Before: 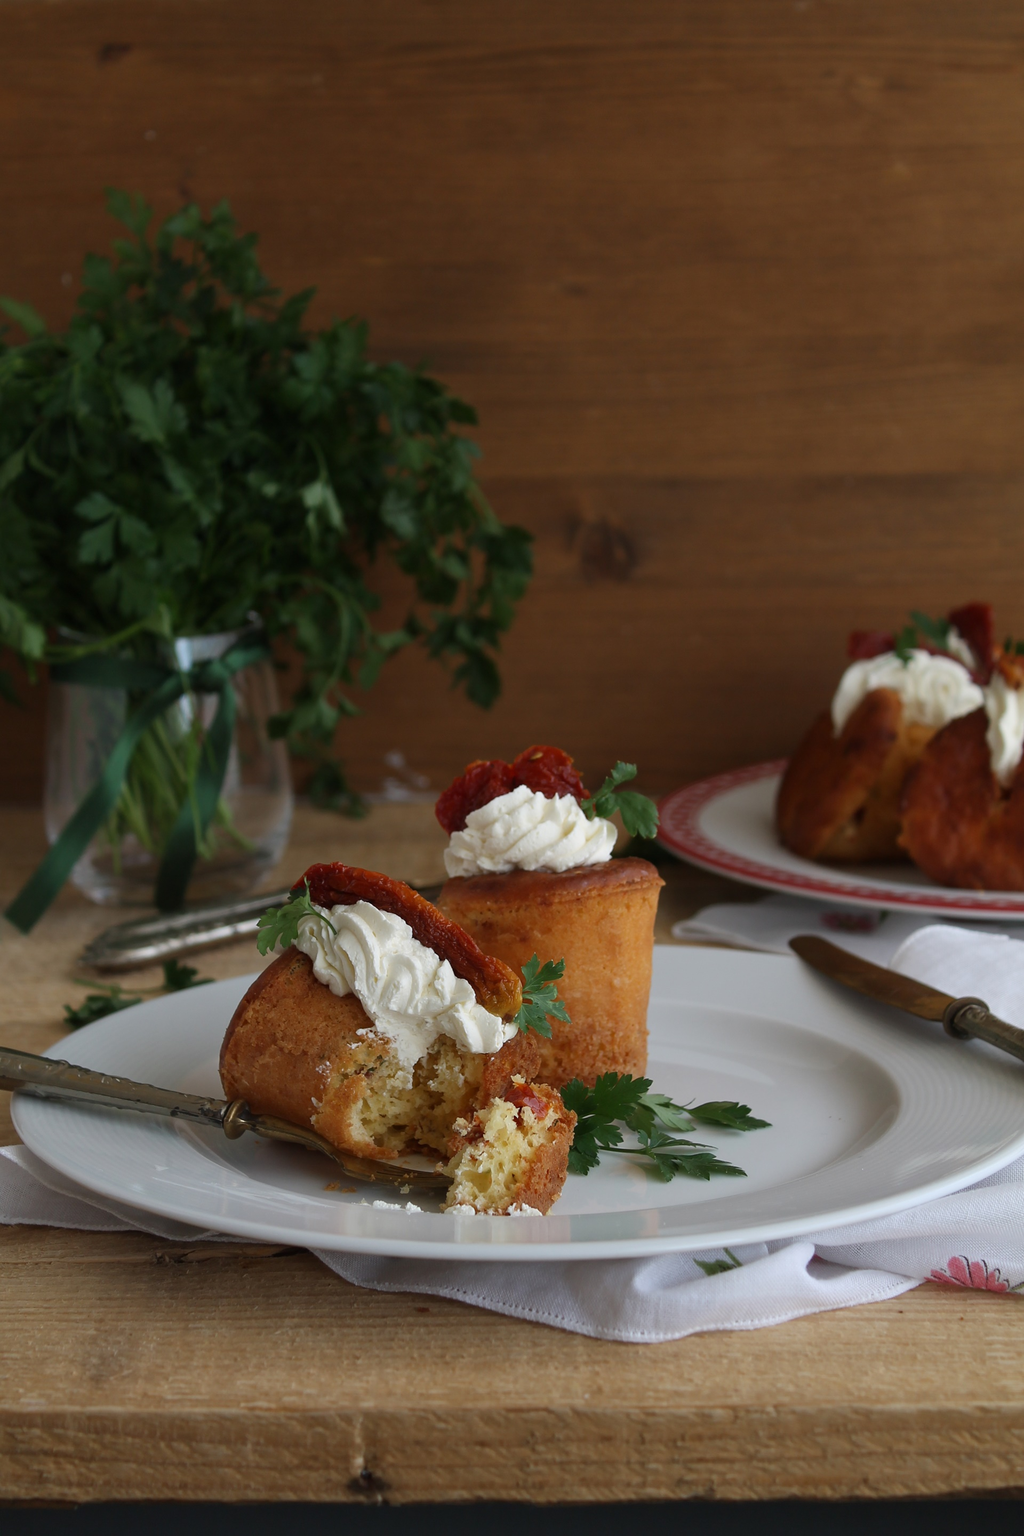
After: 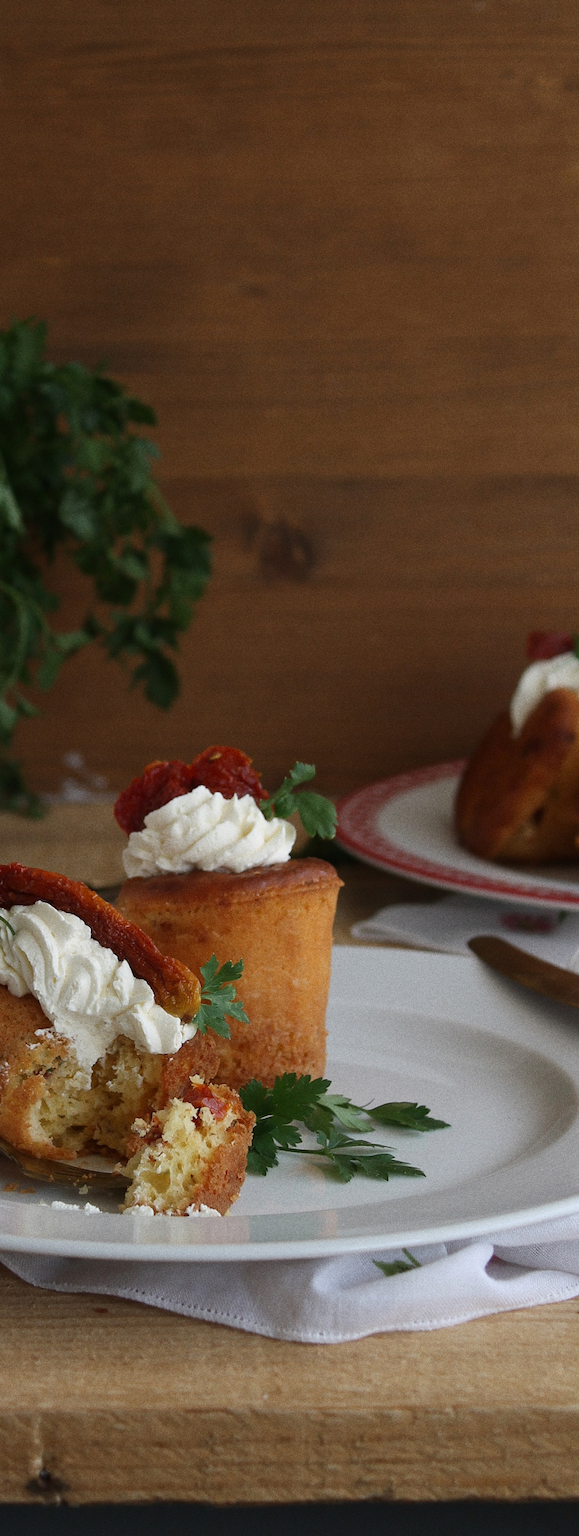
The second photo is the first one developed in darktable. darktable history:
grain: coarseness 0.09 ISO, strength 40%
crop: left 31.458%, top 0%, right 11.876%
